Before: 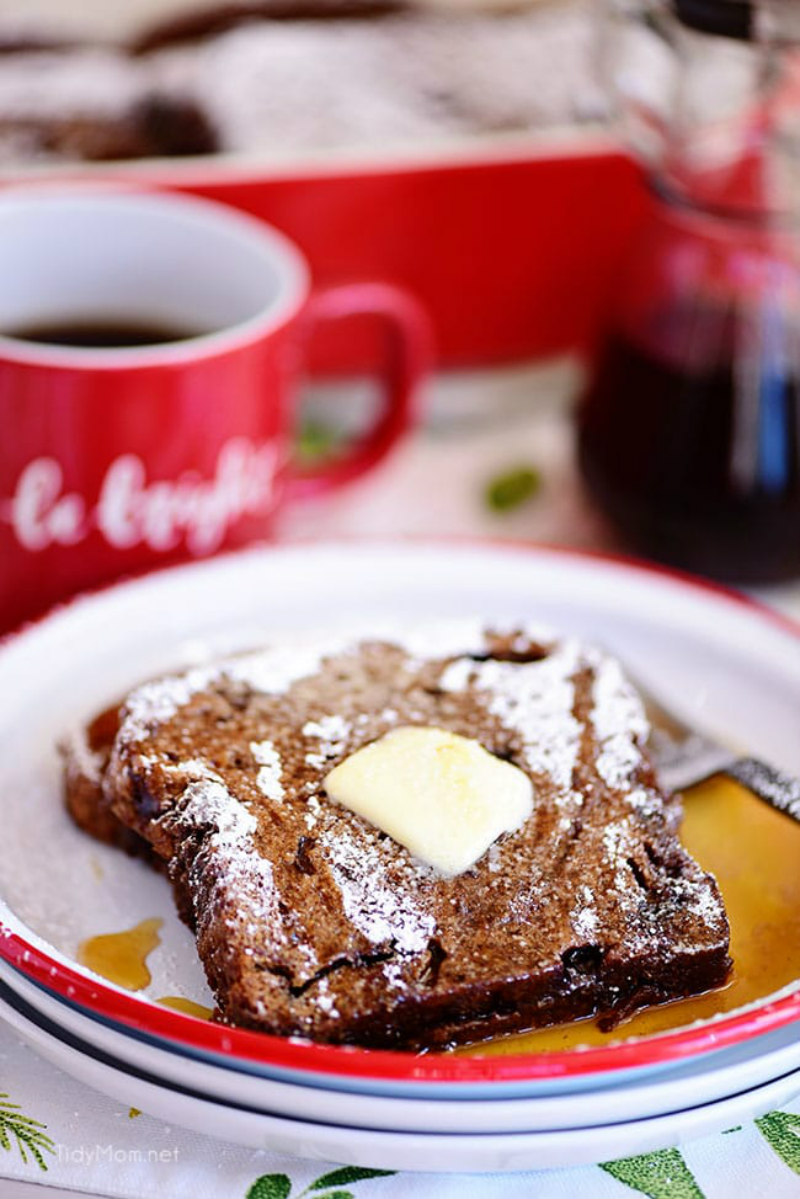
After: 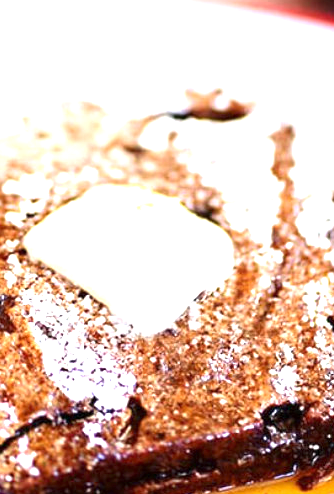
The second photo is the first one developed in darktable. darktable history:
crop: left 37.603%, top 45.237%, right 20.57%, bottom 13.53%
exposure: exposure 1.269 EV, compensate highlight preservation false
